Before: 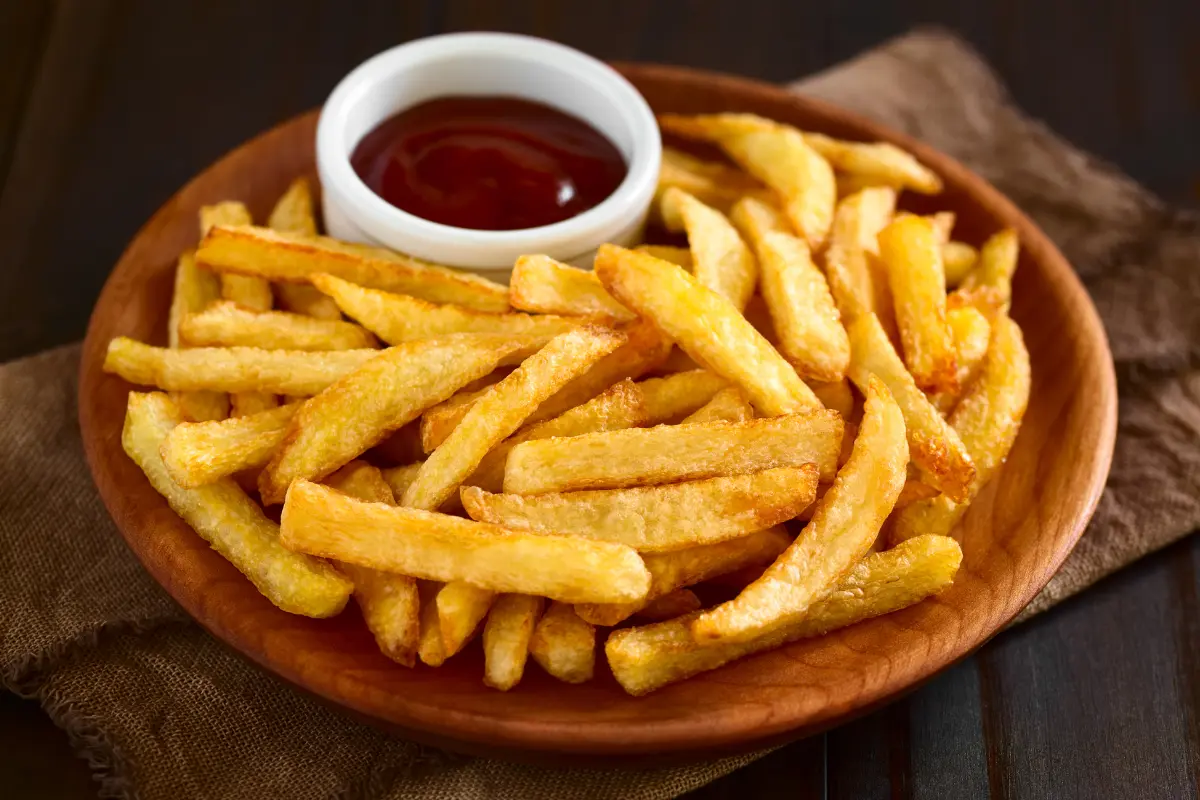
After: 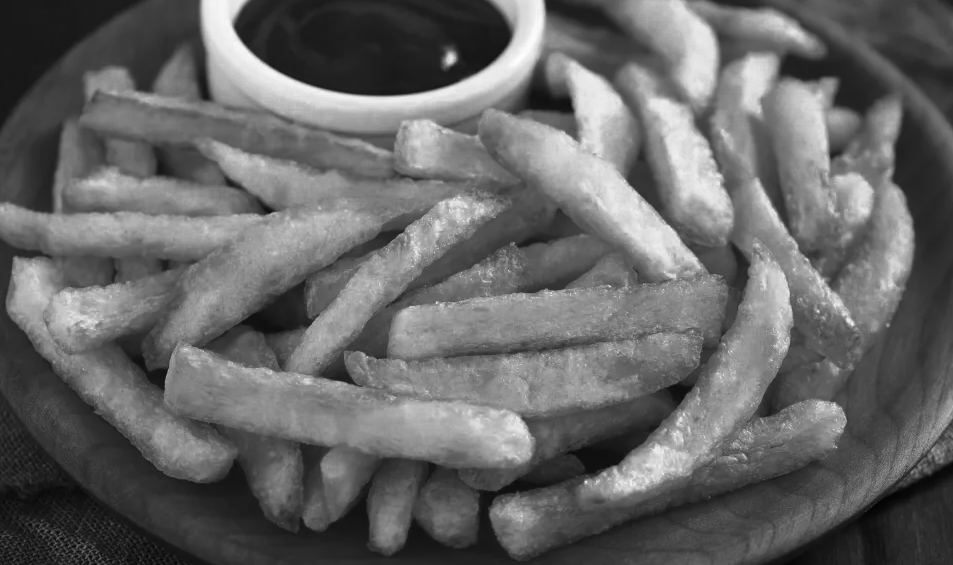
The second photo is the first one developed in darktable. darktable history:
base curve: curves: ch0 [(0, 0) (0.303, 0.277) (1, 1)]
color zones: curves: ch0 [(0.11, 0.396) (0.195, 0.36) (0.25, 0.5) (0.303, 0.412) (0.357, 0.544) (0.75, 0.5) (0.967, 0.328)]; ch1 [(0, 0.468) (0.112, 0.512) (0.202, 0.6) (0.25, 0.5) (0.307, 0.352) (0.357, 0.544) (0.75, 0.5) (0.963, 0.524)]
crop: left 9.712%, top 16.928%, right 10.845%, bottom 12.332%
monochrome: a -3.63, b -0.465
